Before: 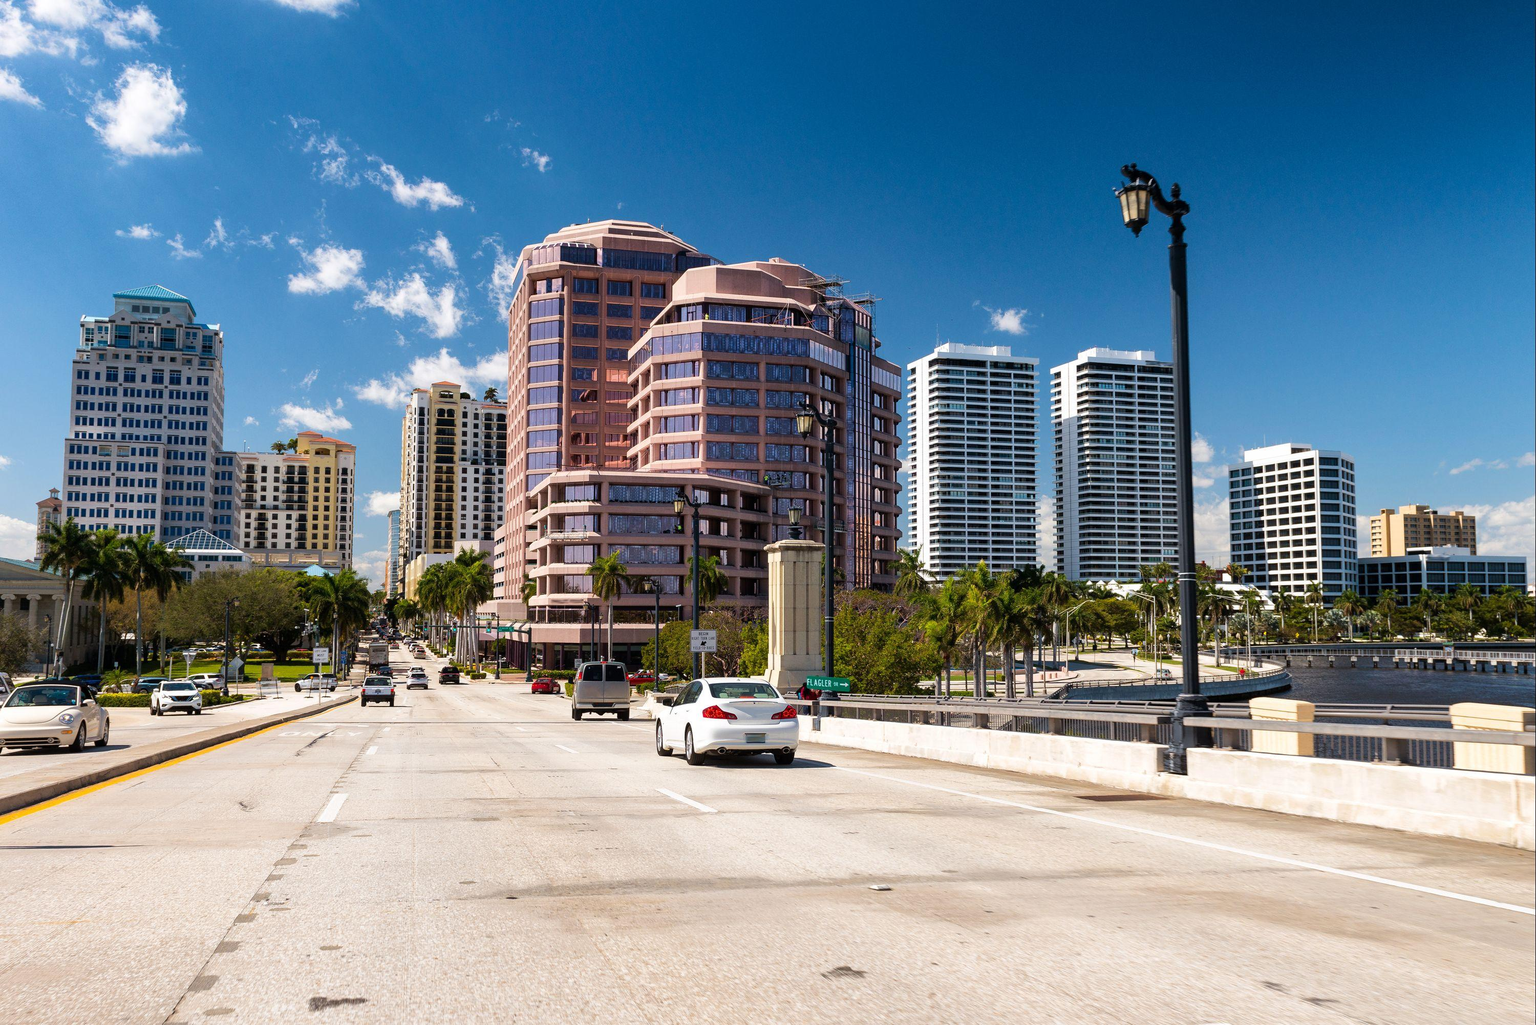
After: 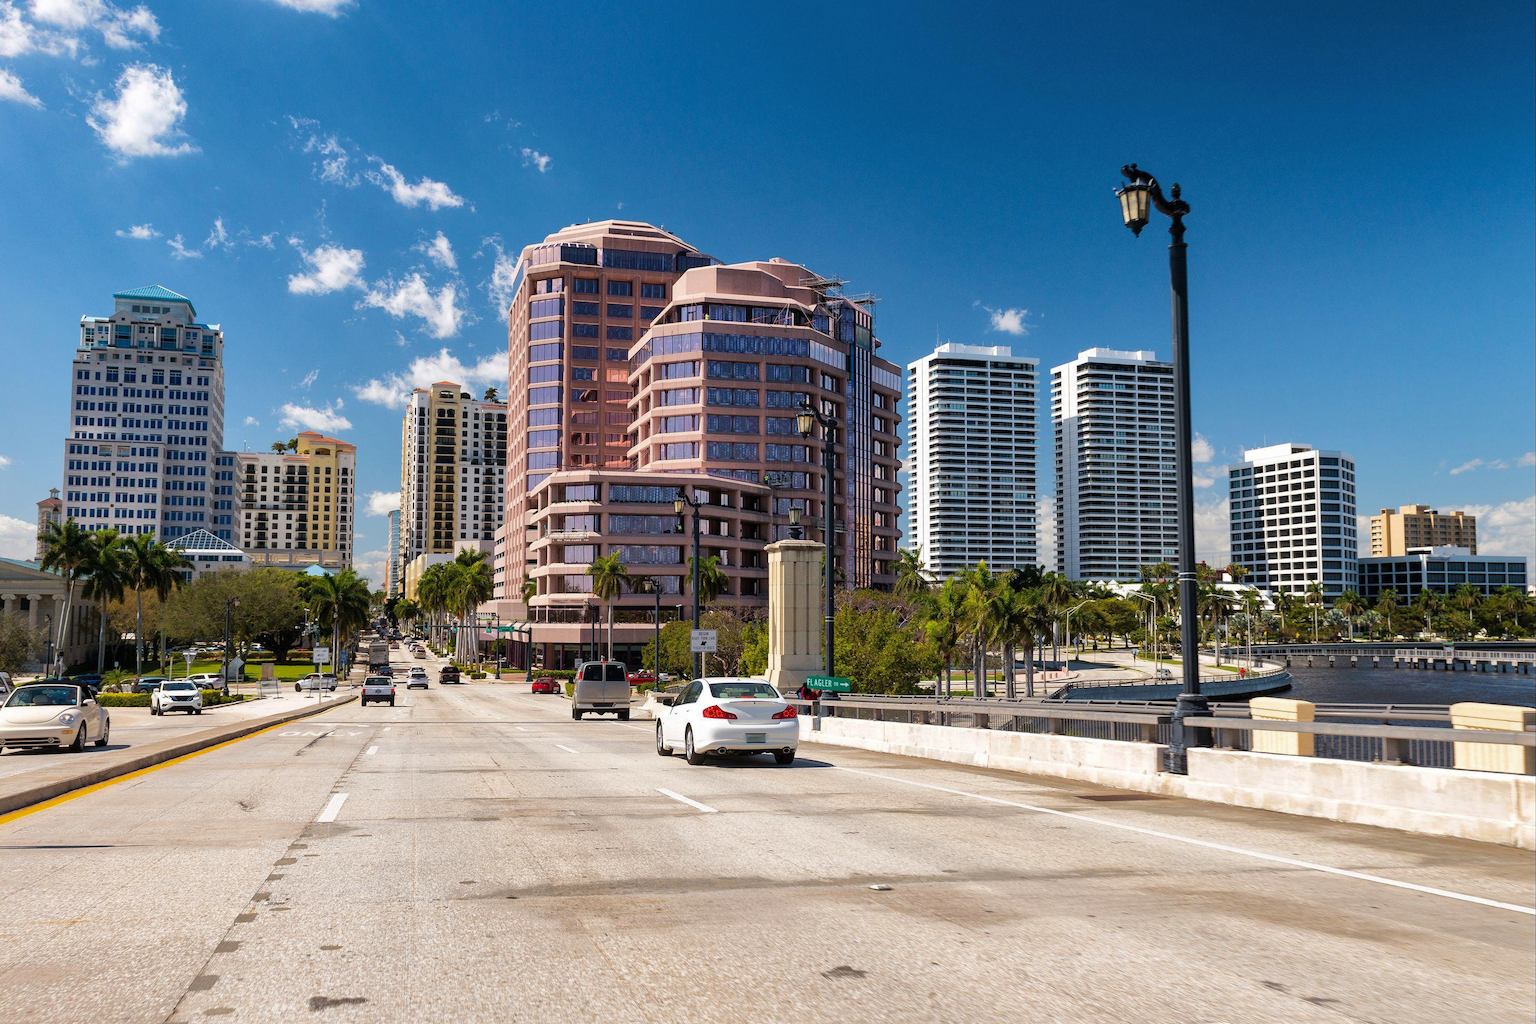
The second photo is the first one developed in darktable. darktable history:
exposure: compensate exposure bias true, compensate highlight preservation false
shadows and highlights: shadows 30
